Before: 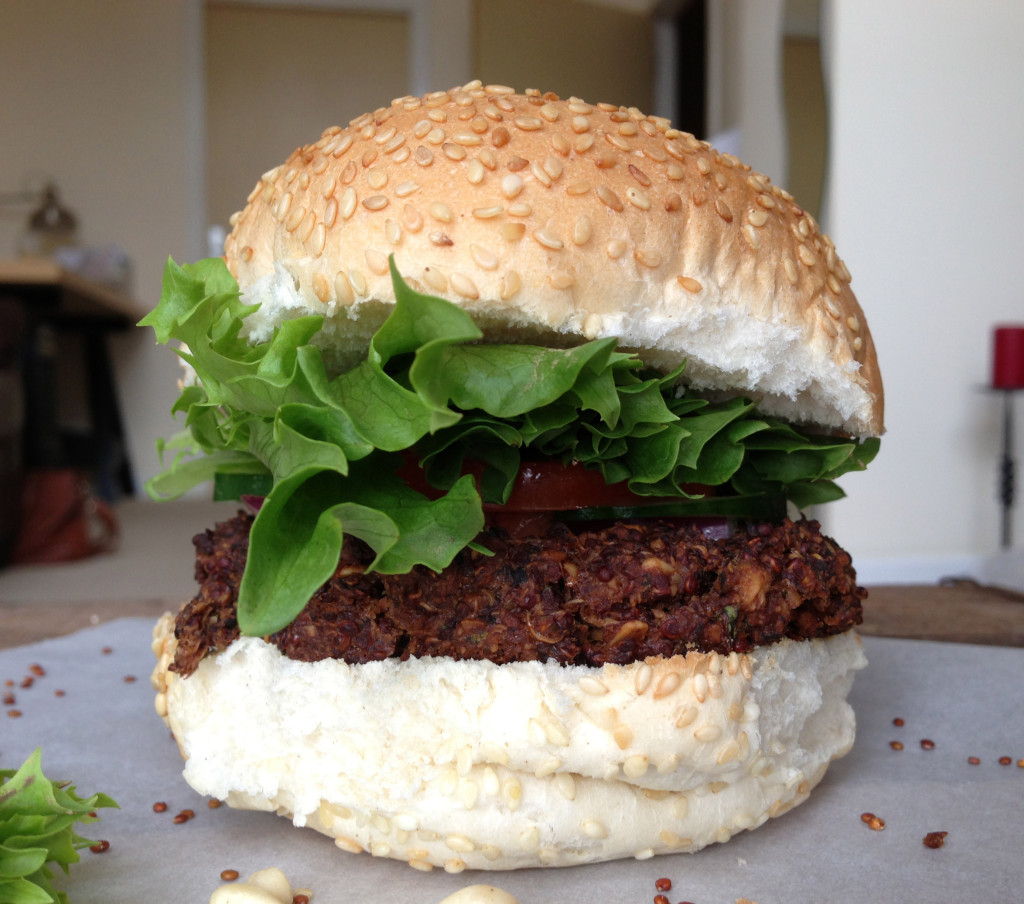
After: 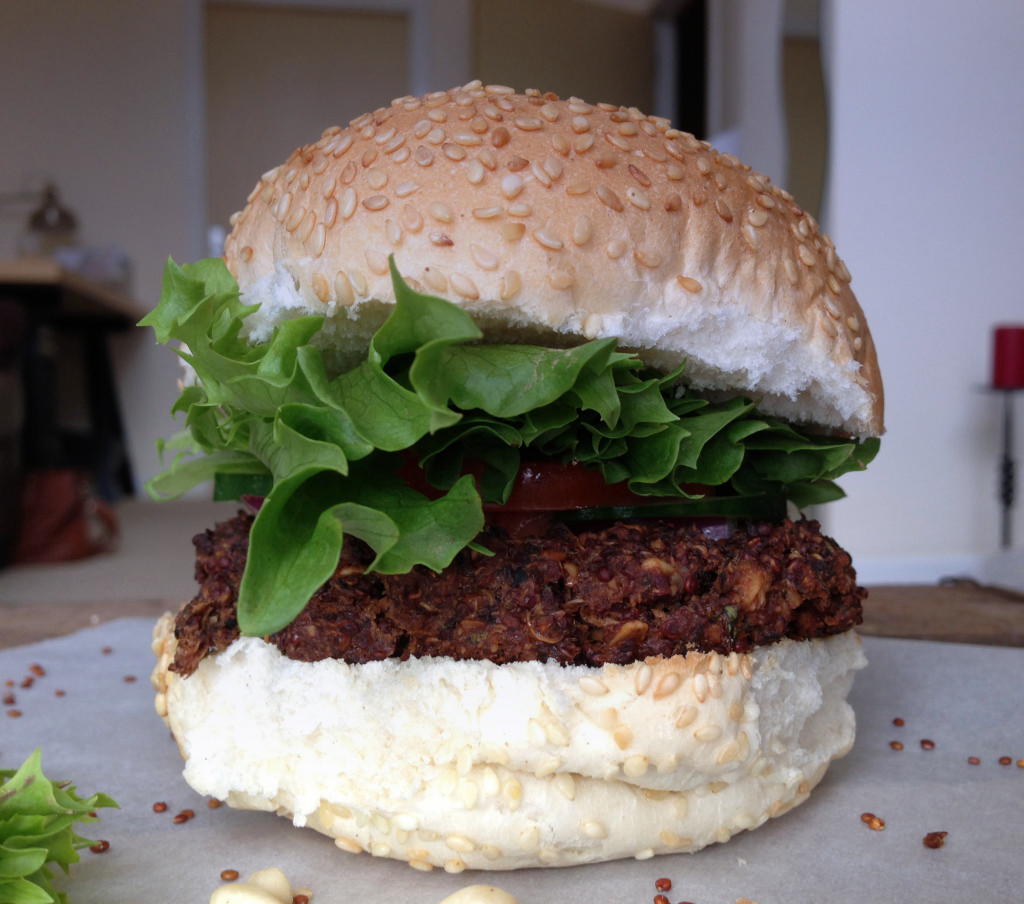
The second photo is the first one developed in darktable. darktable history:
color balance: contrast -0.5%
graduated density: hue 238.83°, saturation 50%
